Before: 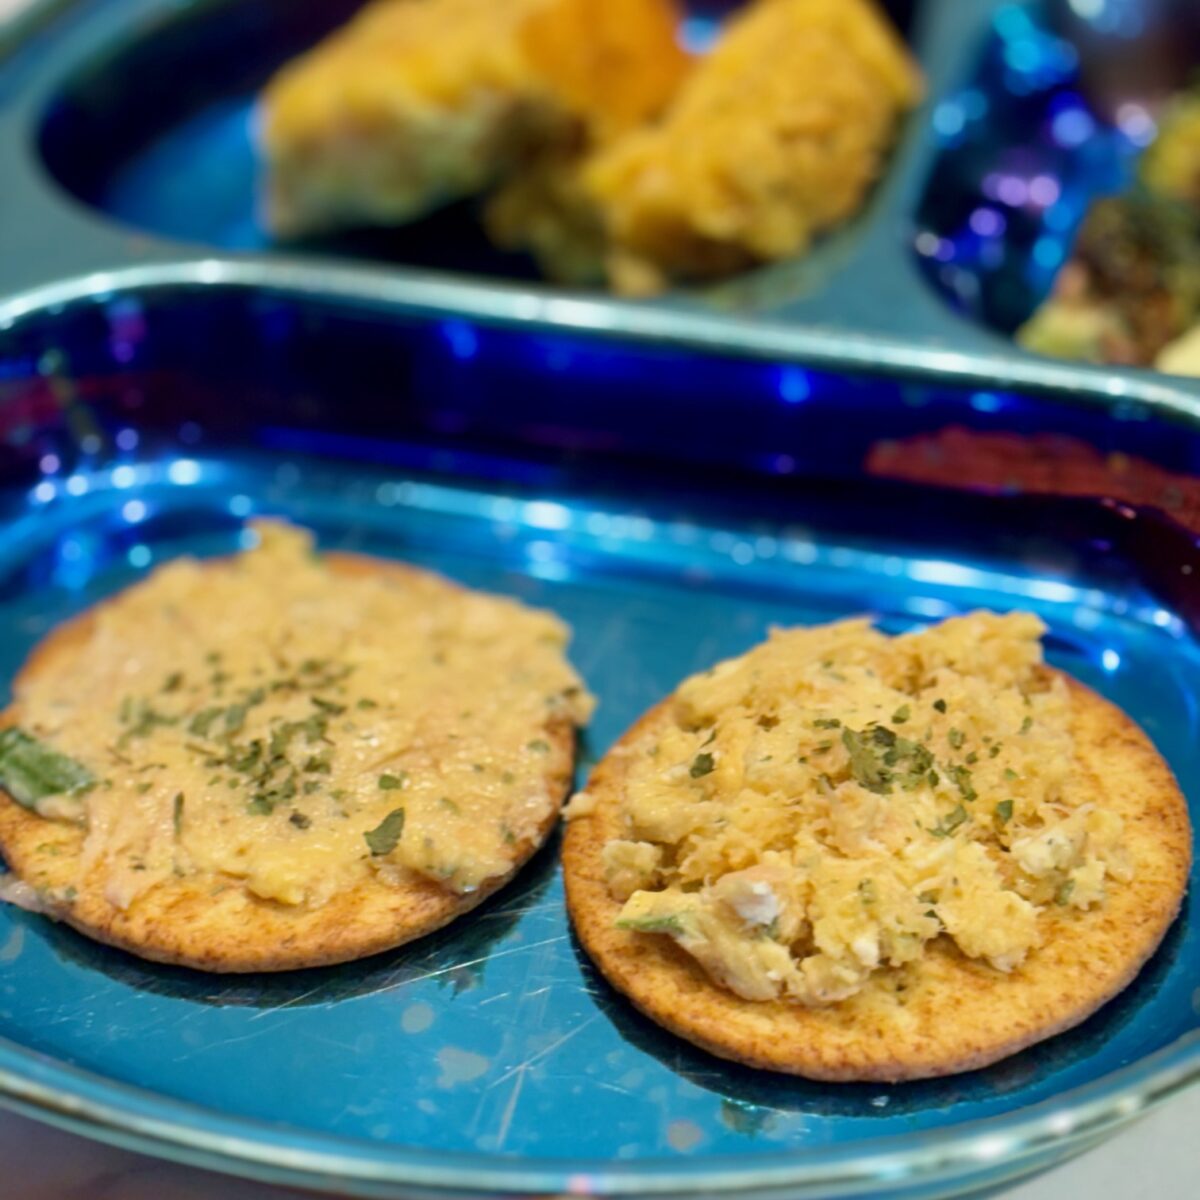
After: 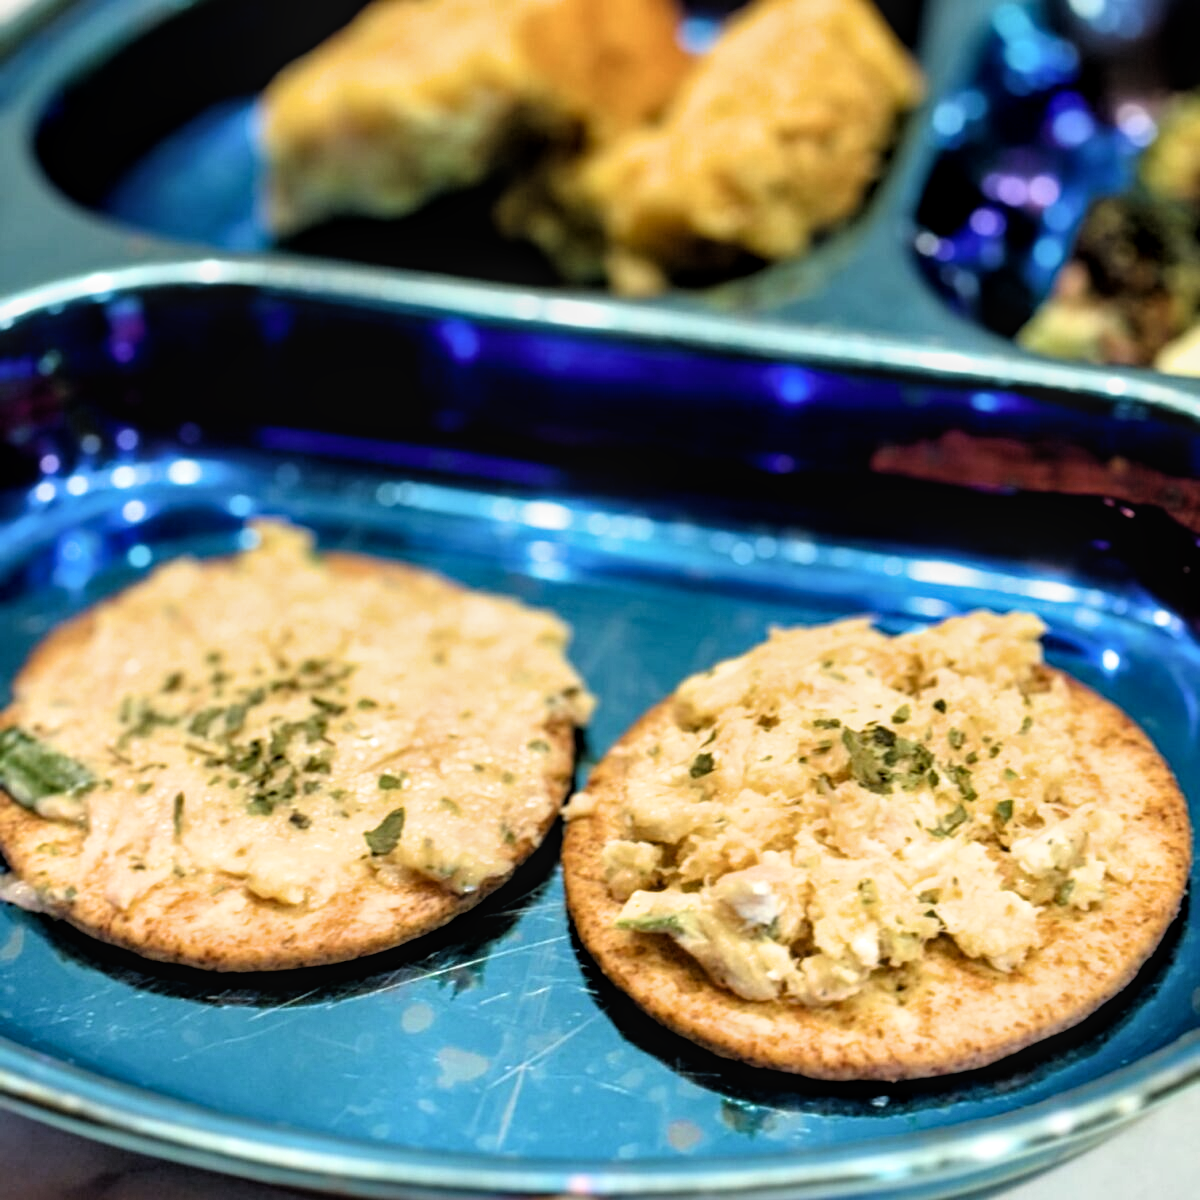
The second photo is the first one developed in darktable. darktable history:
local contrast: on, module defaults
filmic rgb: black relative exposure -3.57 EV, white relative exposure 2.29 EV, hardness 3.41
exposure: exposure 0.161 EV
